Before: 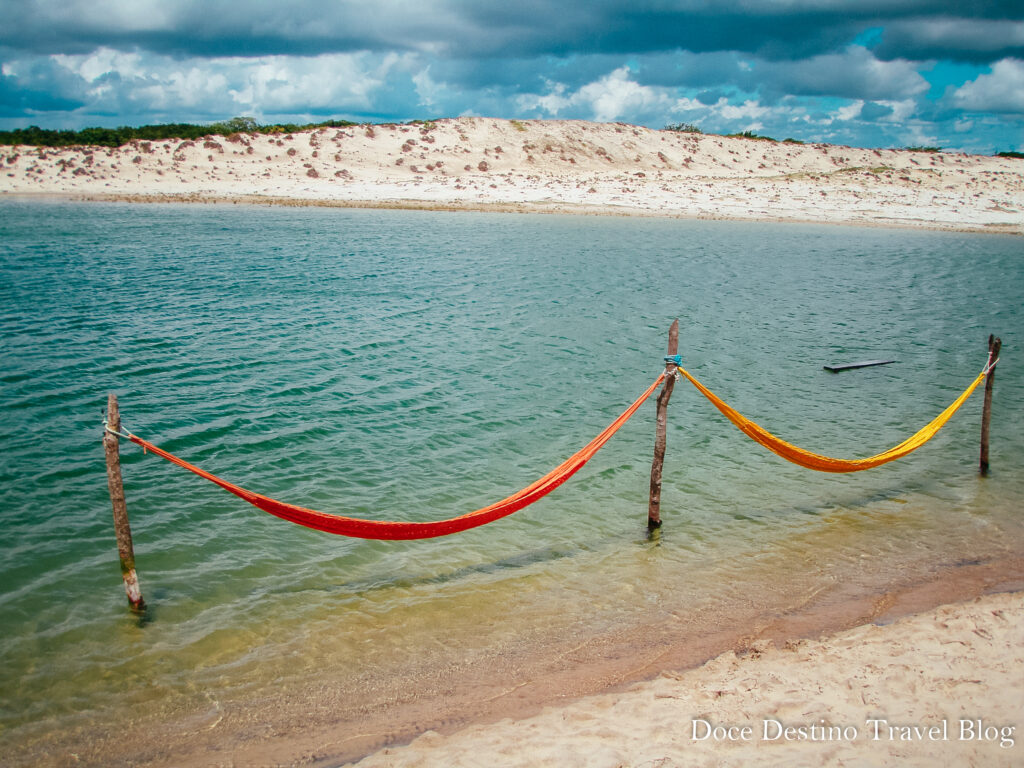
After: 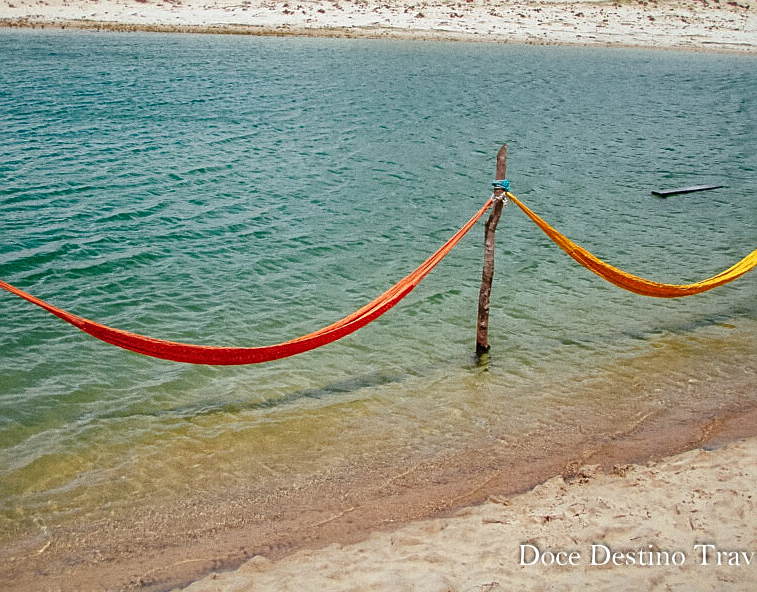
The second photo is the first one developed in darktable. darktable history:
crop: left 16.871%, top 22.857%, right 9.116%
sharpen: on, module defaults
grain: strength 26%
shadows and highlights: low approximation 0.01, soften with gaussian
